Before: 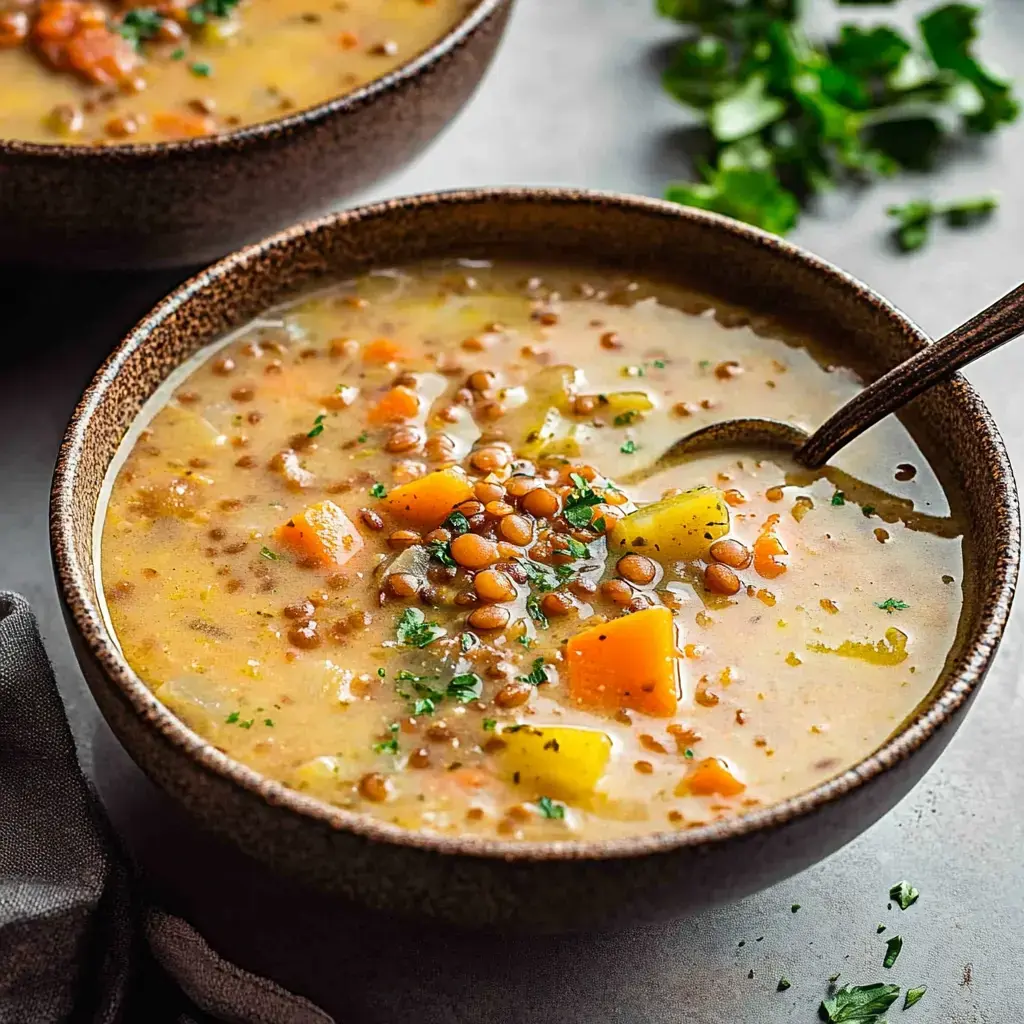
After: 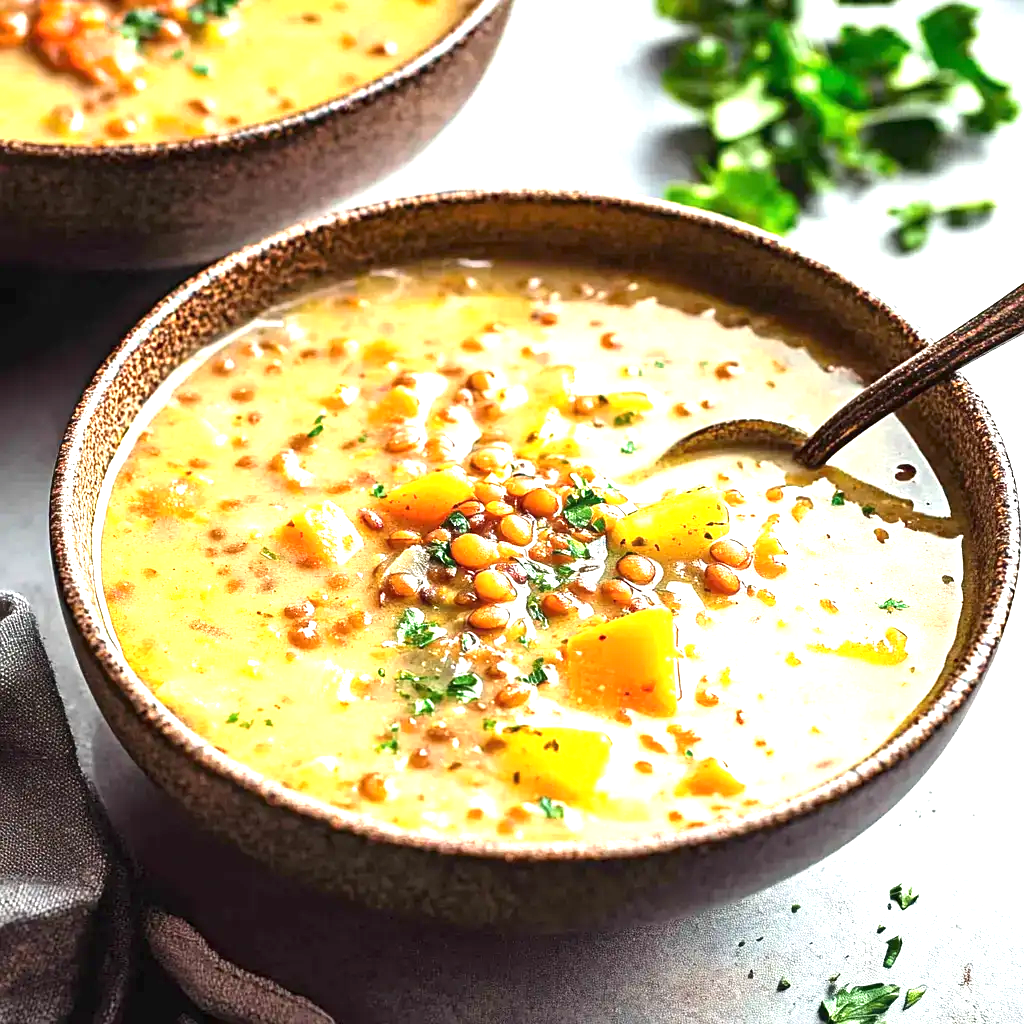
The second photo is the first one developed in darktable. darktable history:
exposure: black level correction 0, exposure 1.466 EV, compensate highlight preservation false
